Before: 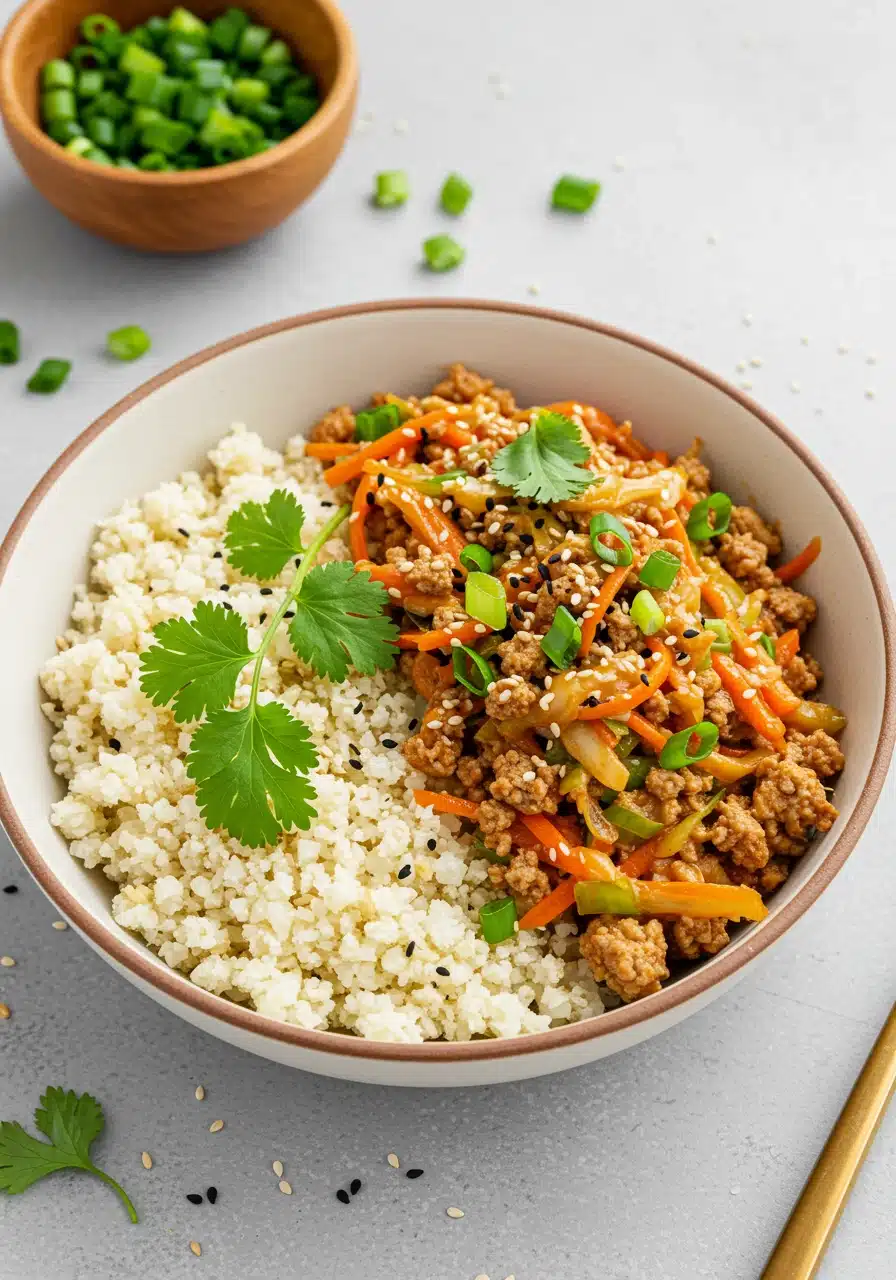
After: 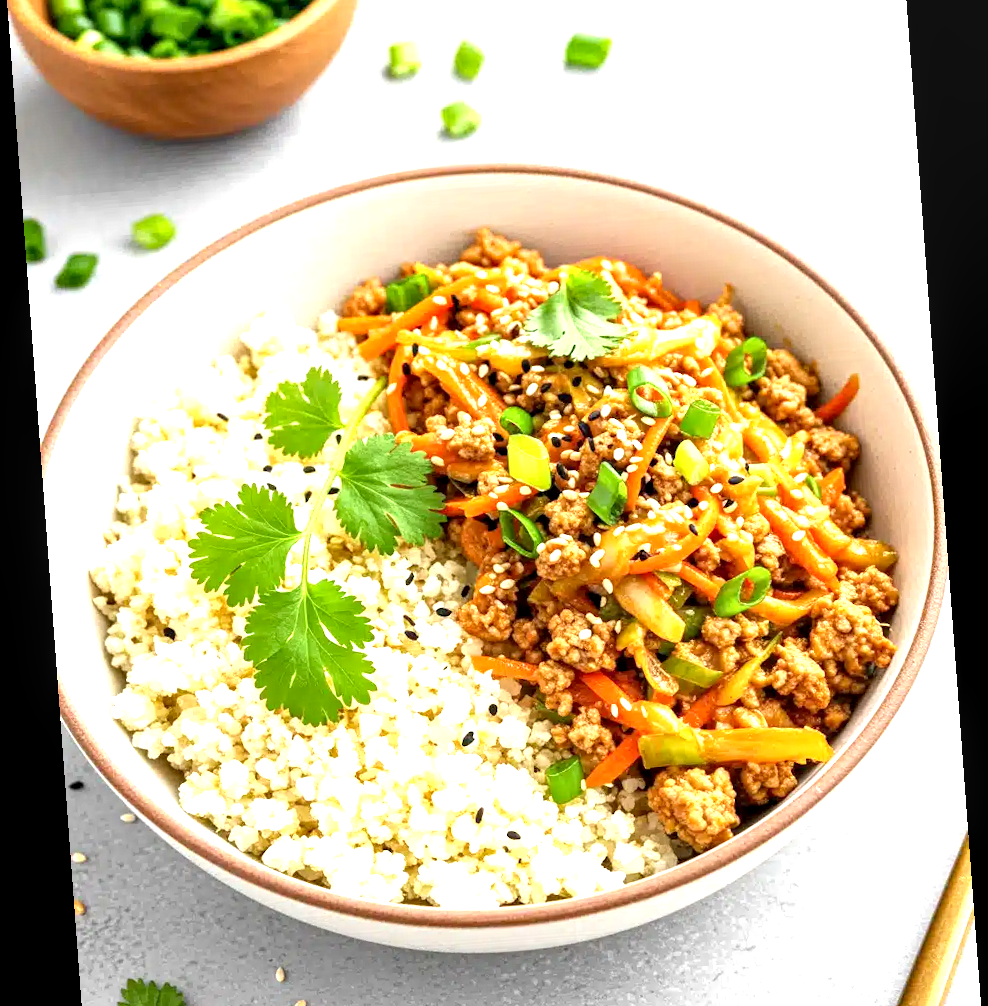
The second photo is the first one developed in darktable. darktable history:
exposure: black level correction 0.001, exposure 1.116 EV, compensate highlight preservation false
crop and rotate: top 12.5%, bottom 12.5%
local contrast: highlights 83%, shadows 81%
rotate and perspective: rotation -4.25°, automatic cropping off
